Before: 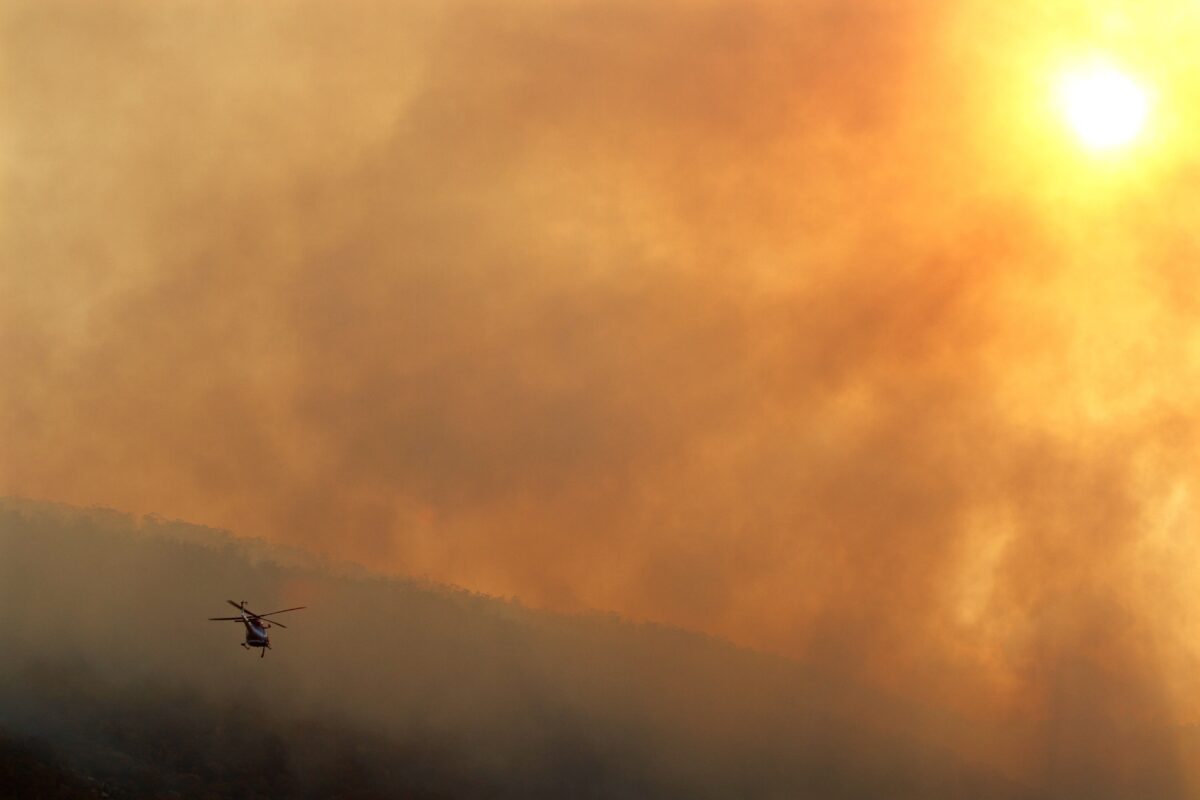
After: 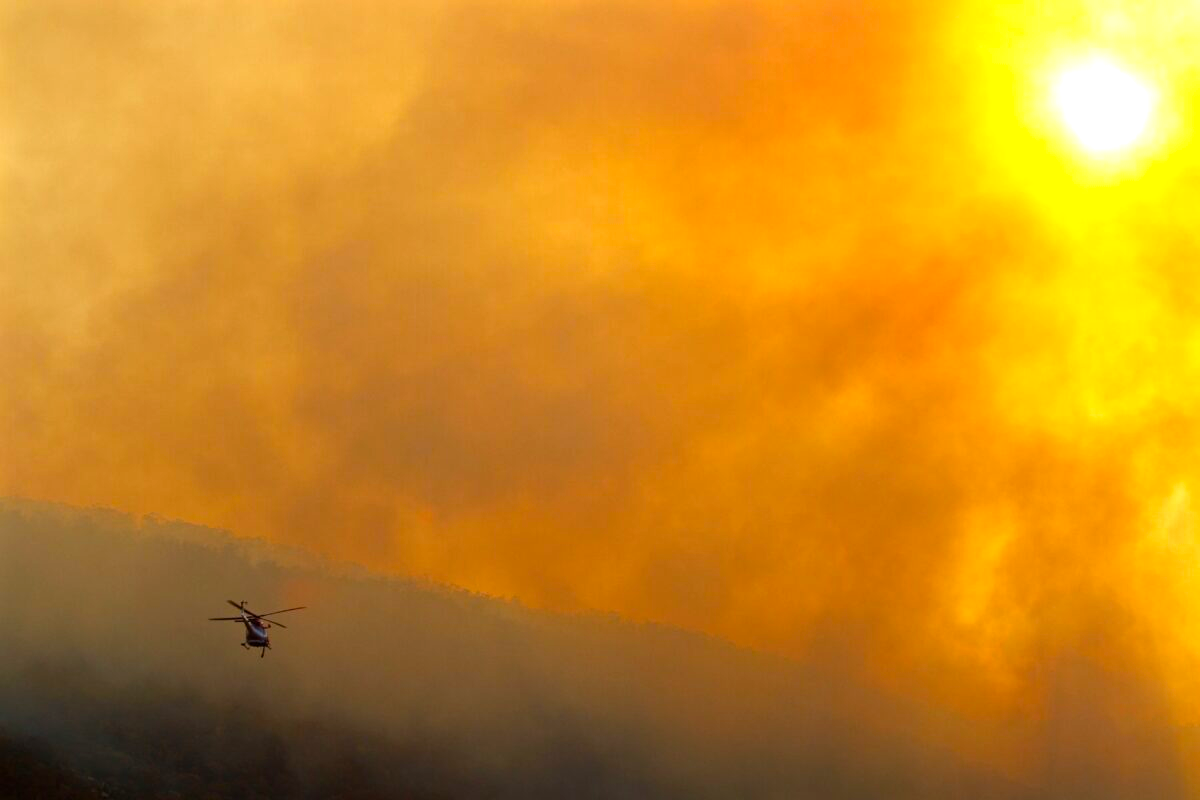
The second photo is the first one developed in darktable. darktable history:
color balance rgb: perceptual saturation grading › global saturation 31.18%, perceptual brilliance grading › global brilliance 11.124%
